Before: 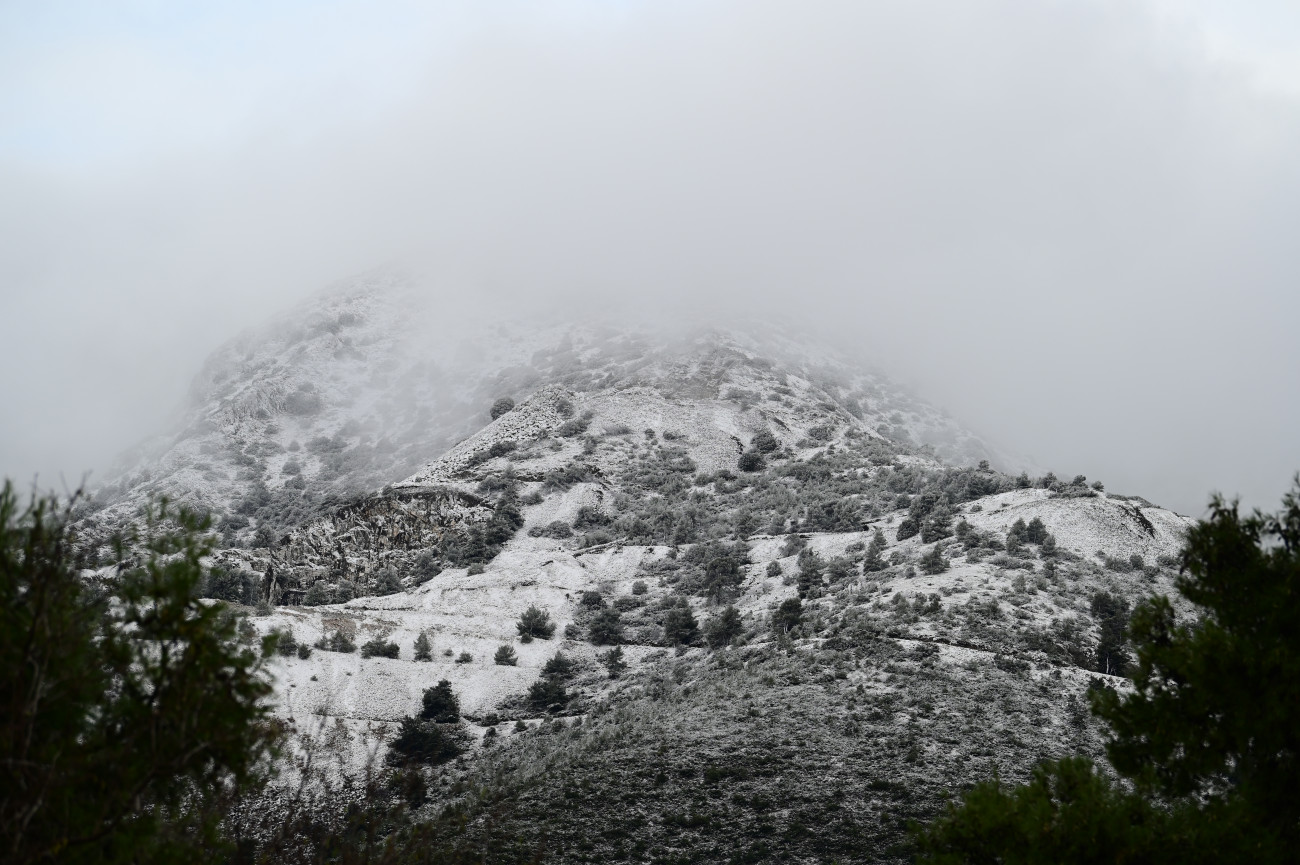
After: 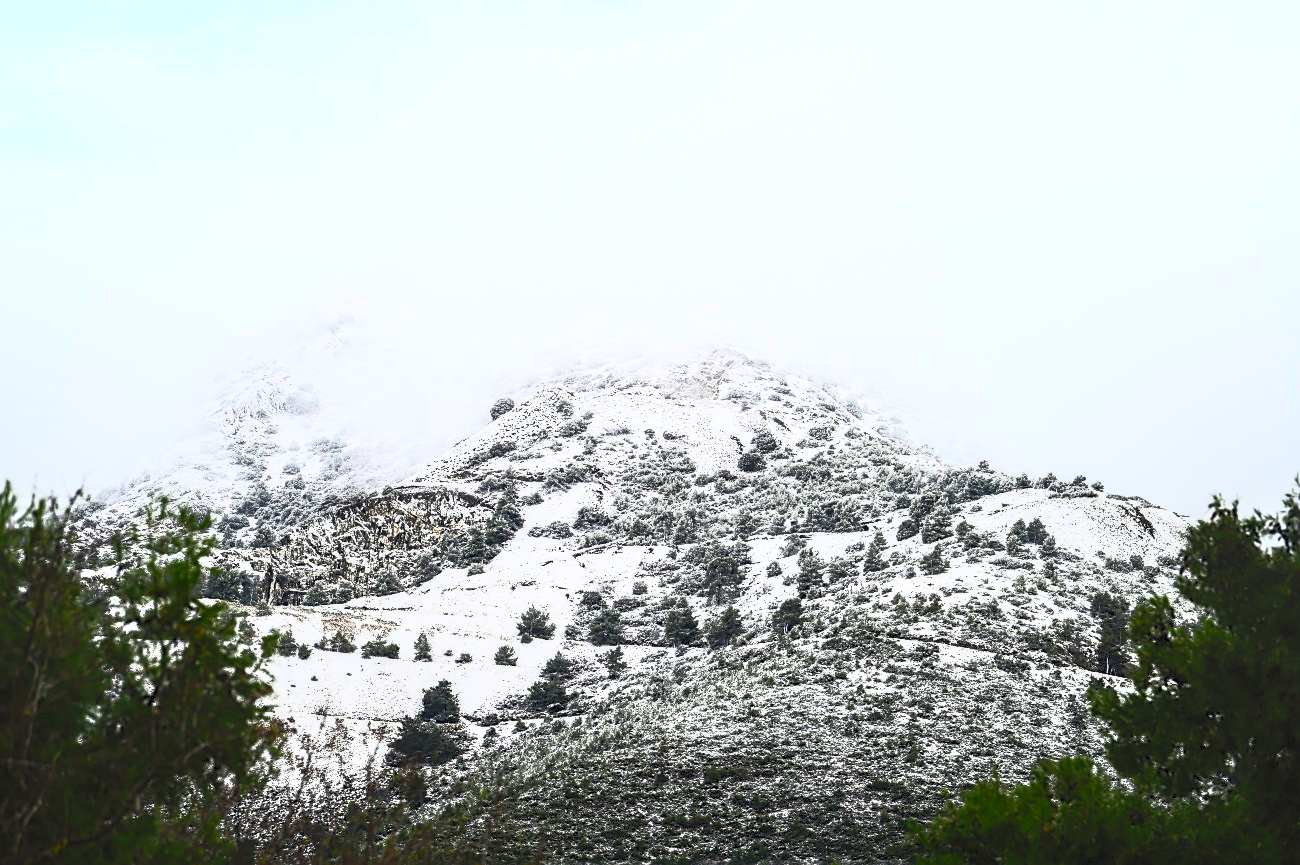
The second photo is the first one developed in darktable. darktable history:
sharpen: on, module defaults
local contrast: detail 130%
contrast brightness saturation: contrast 1, brightness 1, saturation 1
